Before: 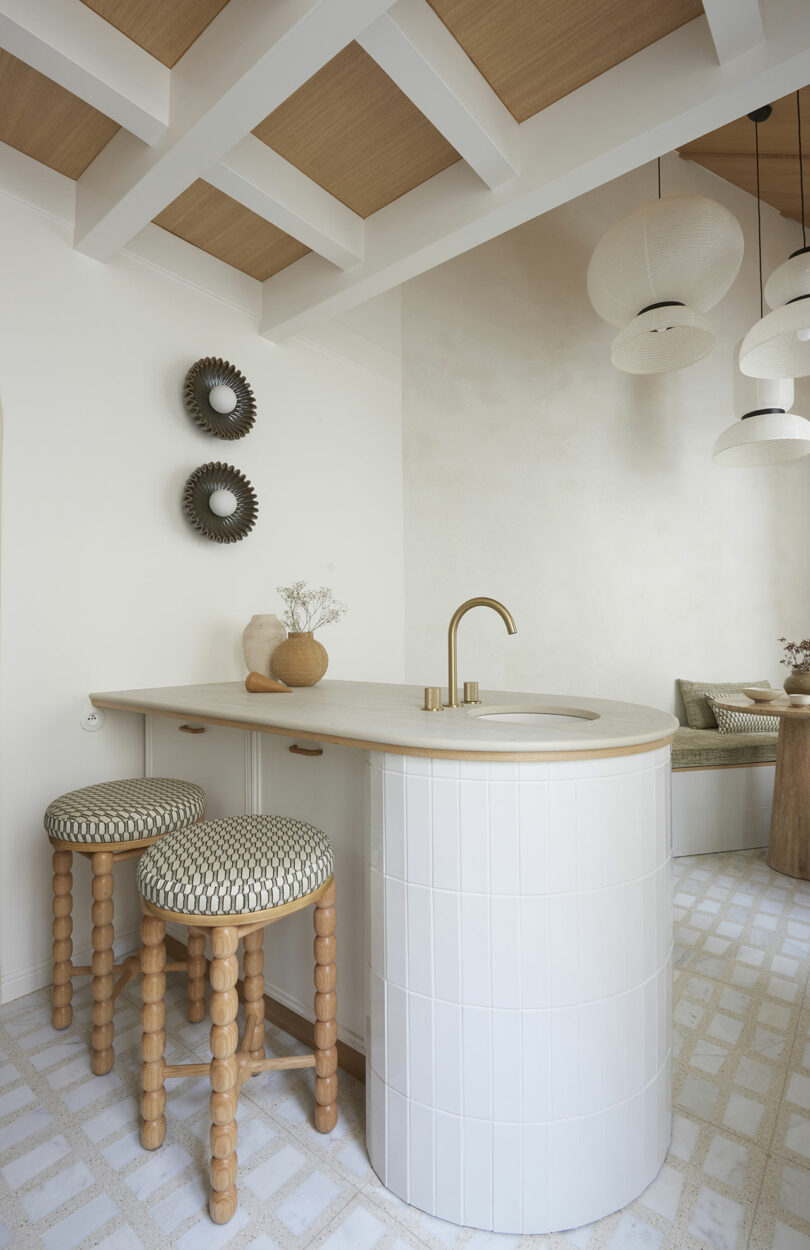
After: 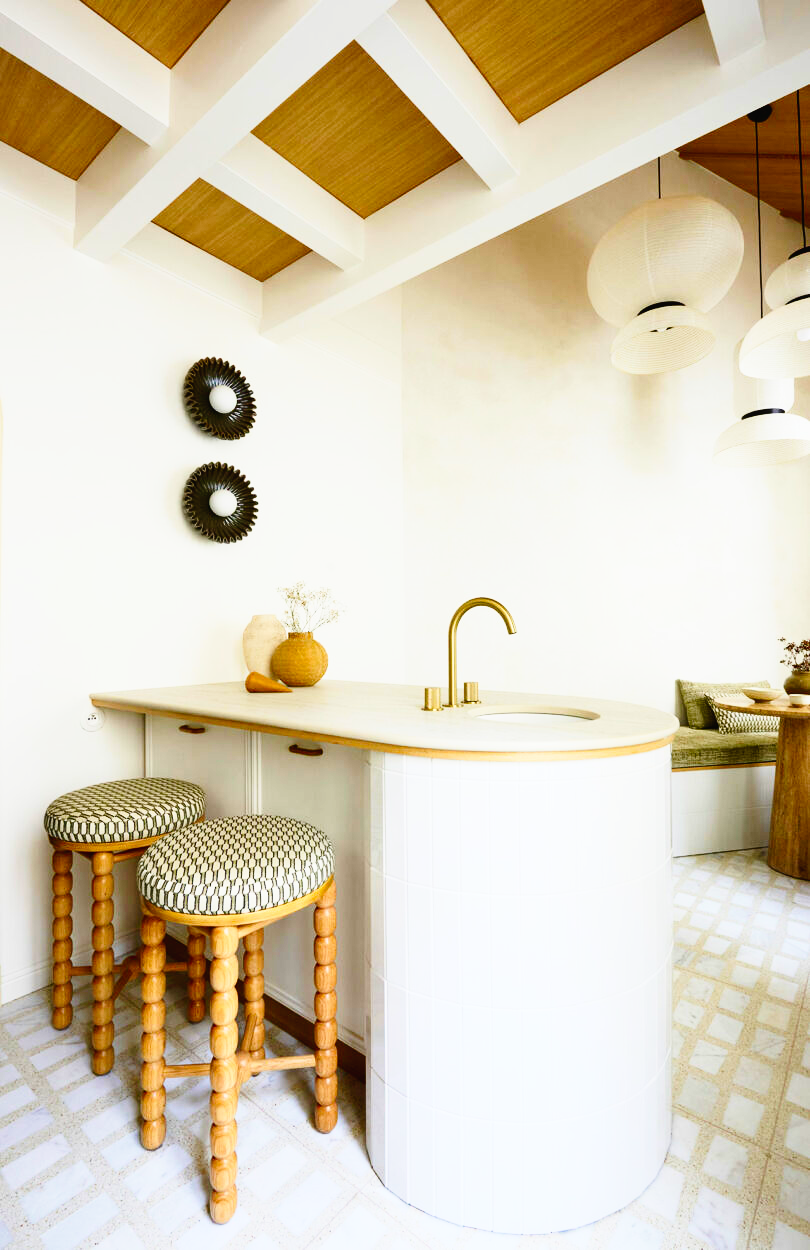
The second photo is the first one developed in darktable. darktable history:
contrast brightness saturation: contrast 0.266, brightness 0.021, saturation 0.876
tone curve: curves: ch0 [(0, 0.016) (0.11, 0.039) (0.259, 0.235) (0.383, 0.437) (0.499, 0.597) (0.733, 0.867) (0.843, 0.948) (1, 1)], preserve colors none
